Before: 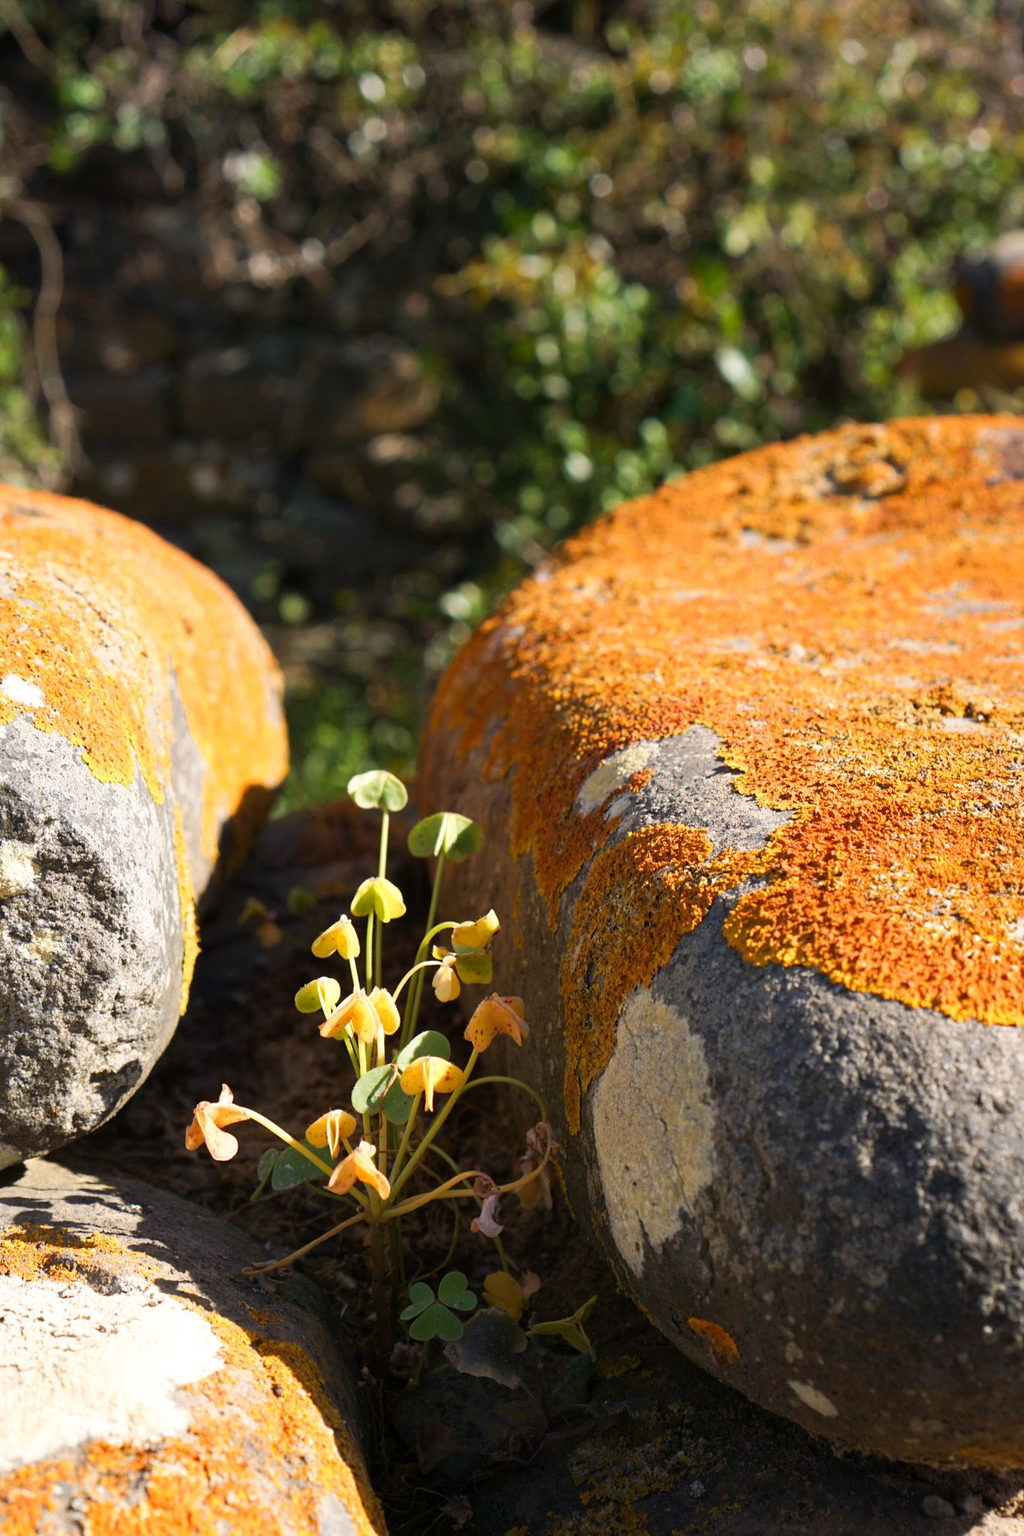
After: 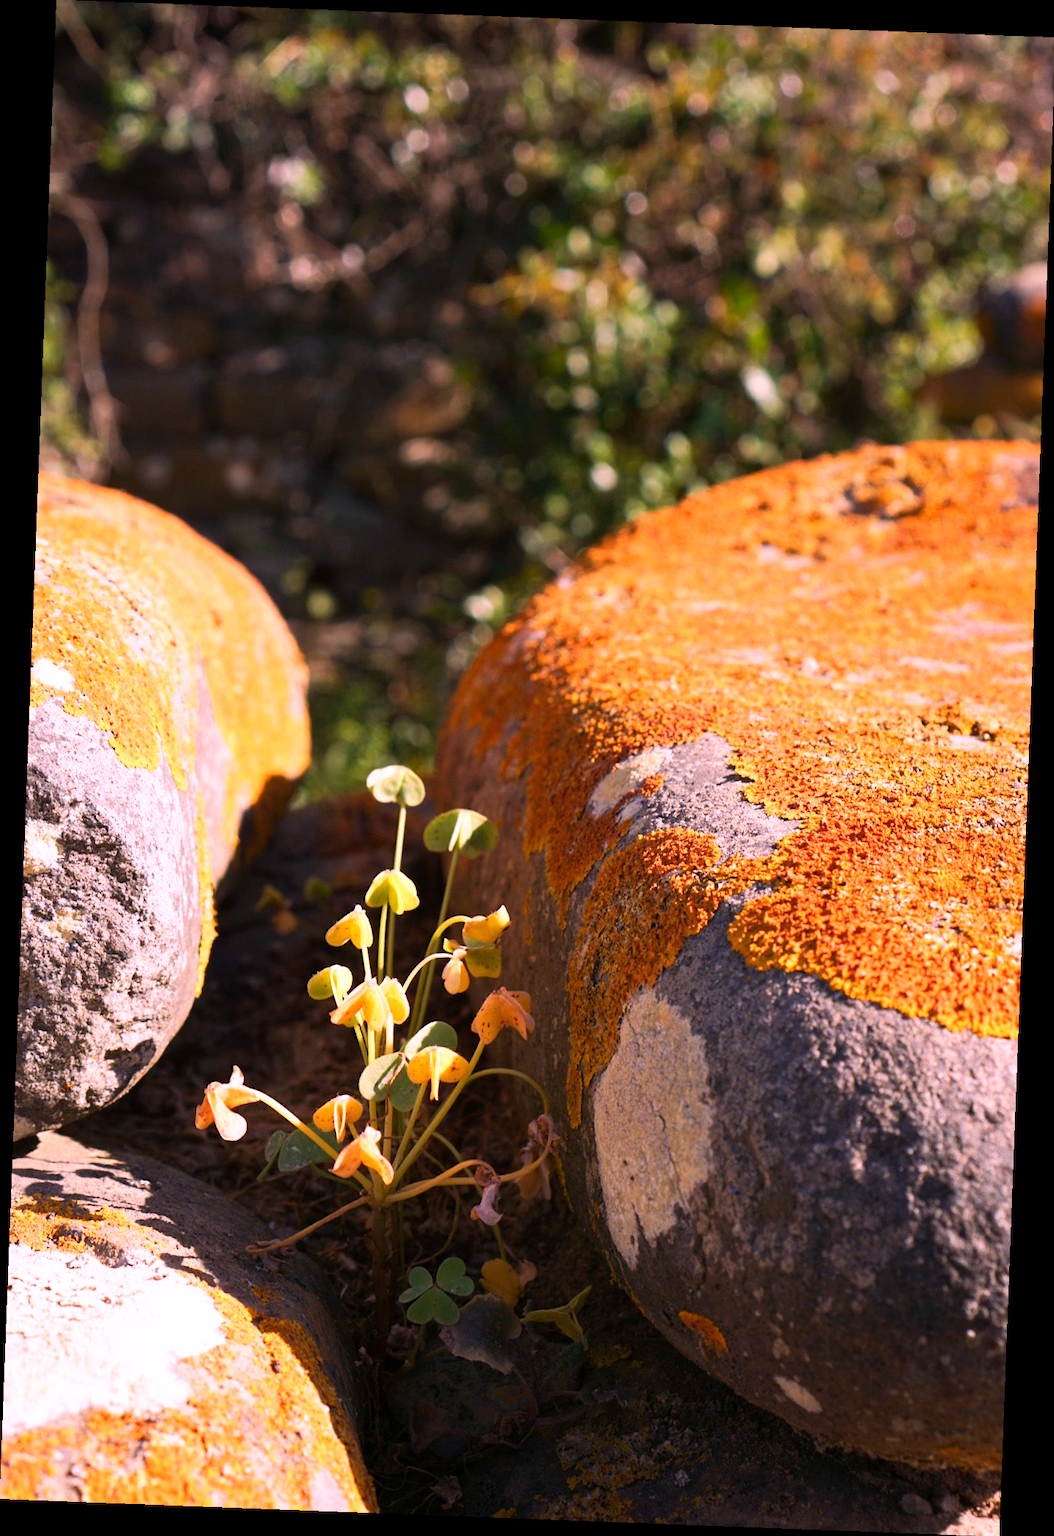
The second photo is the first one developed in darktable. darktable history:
rotate and perspective: rotation 2.17°, automatic cropping off
white balance: red 1.188, blue 1.11
contrast brightness saturation: contrast 0.08, saturation 0.02
